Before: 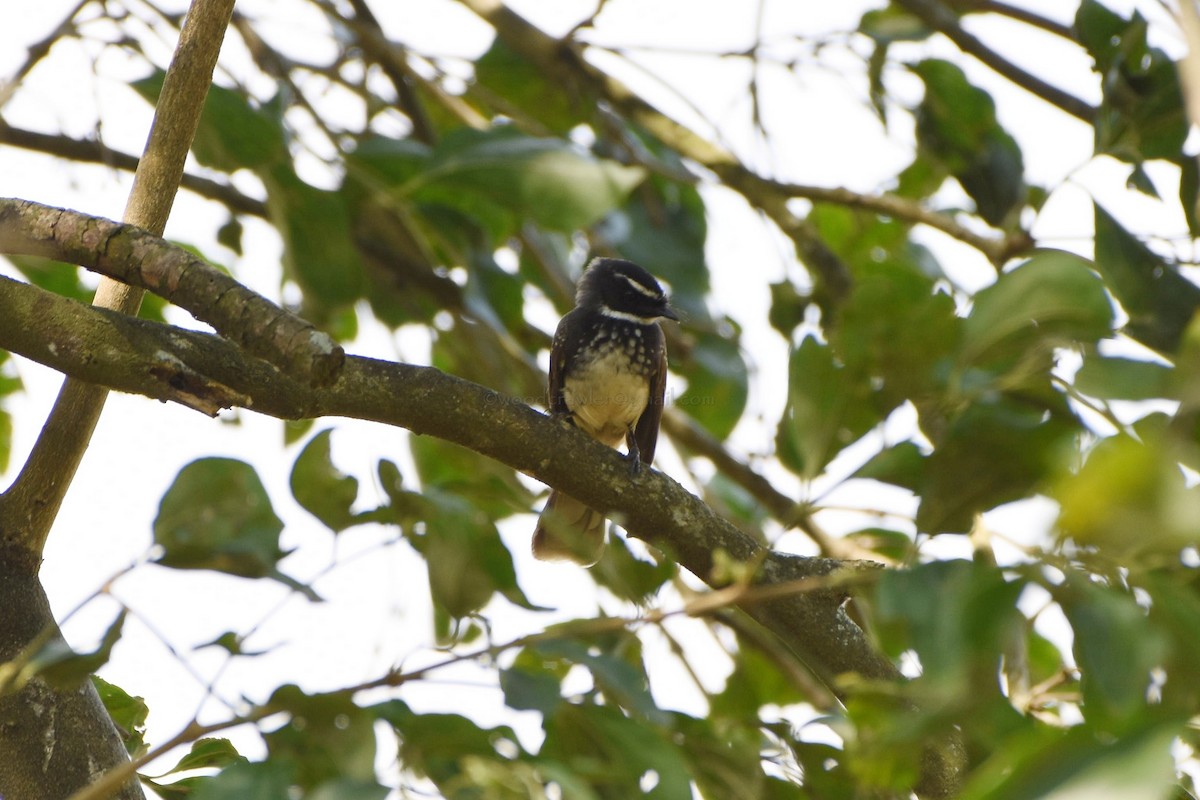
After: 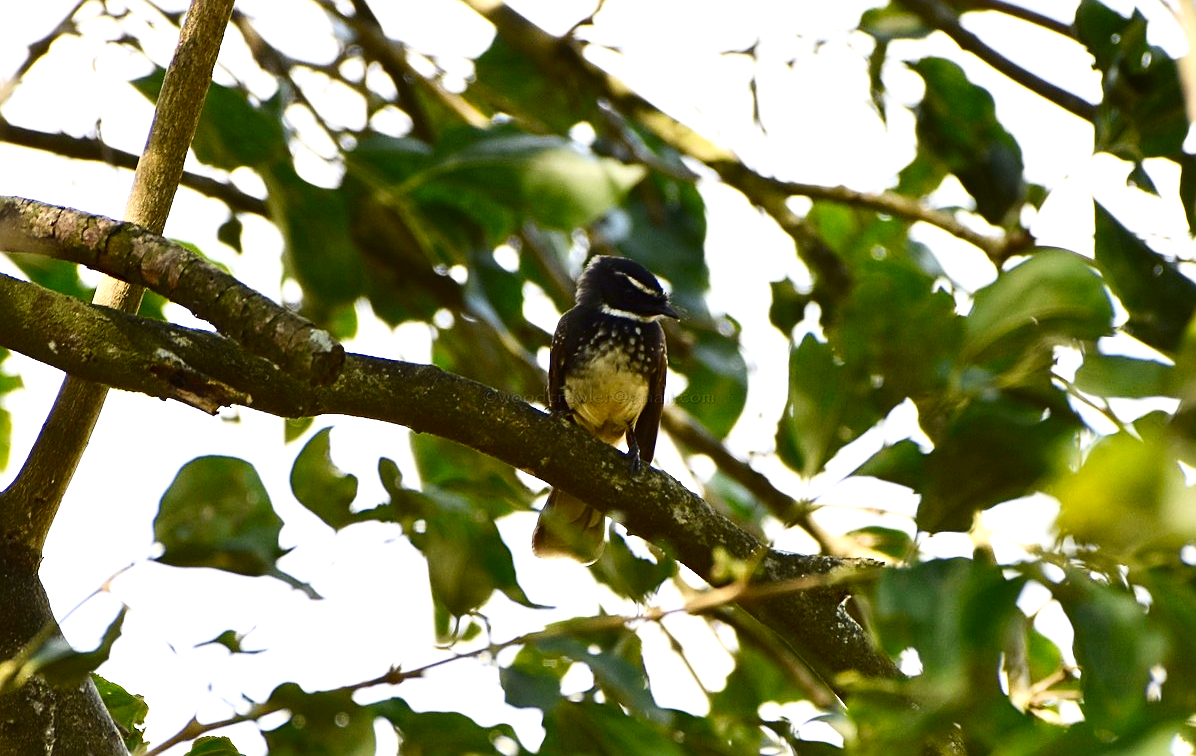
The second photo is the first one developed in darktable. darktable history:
crop: top 0.305%, right 0.257%, bottom 5.104%
sharpen: on, module defaults
exposure: exposure 0.508 EV, compensate exposure bias true, compensate highlight preservation false
contrast brightness saturation: contrast 0.225, brightness -0.187, saturation 0.232
